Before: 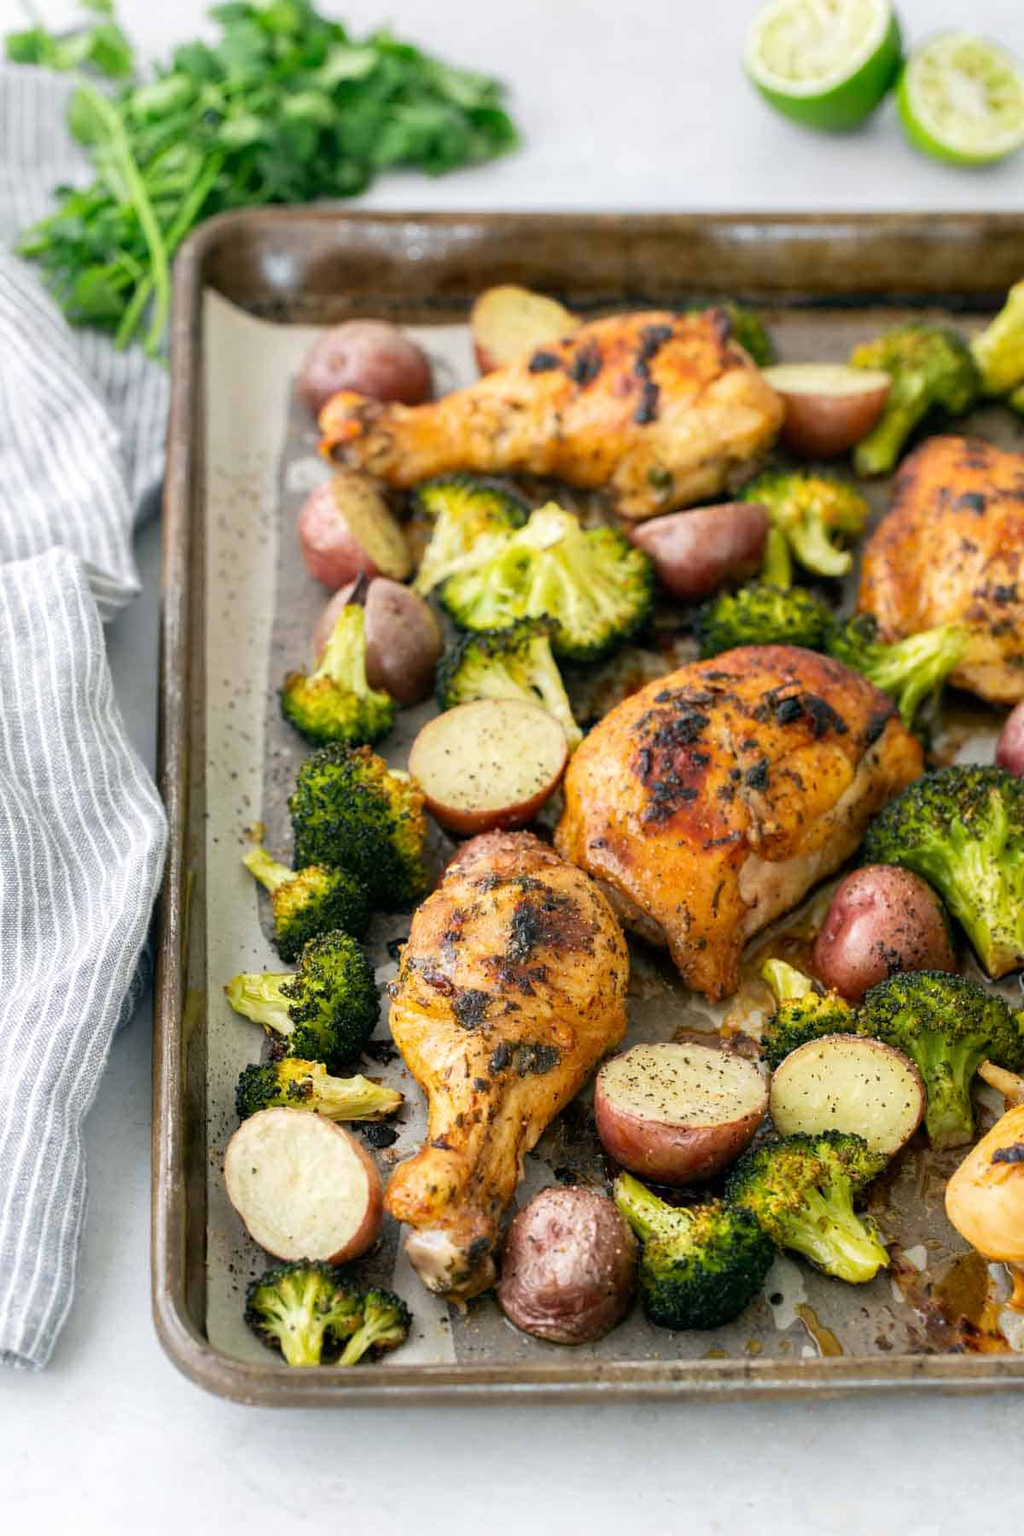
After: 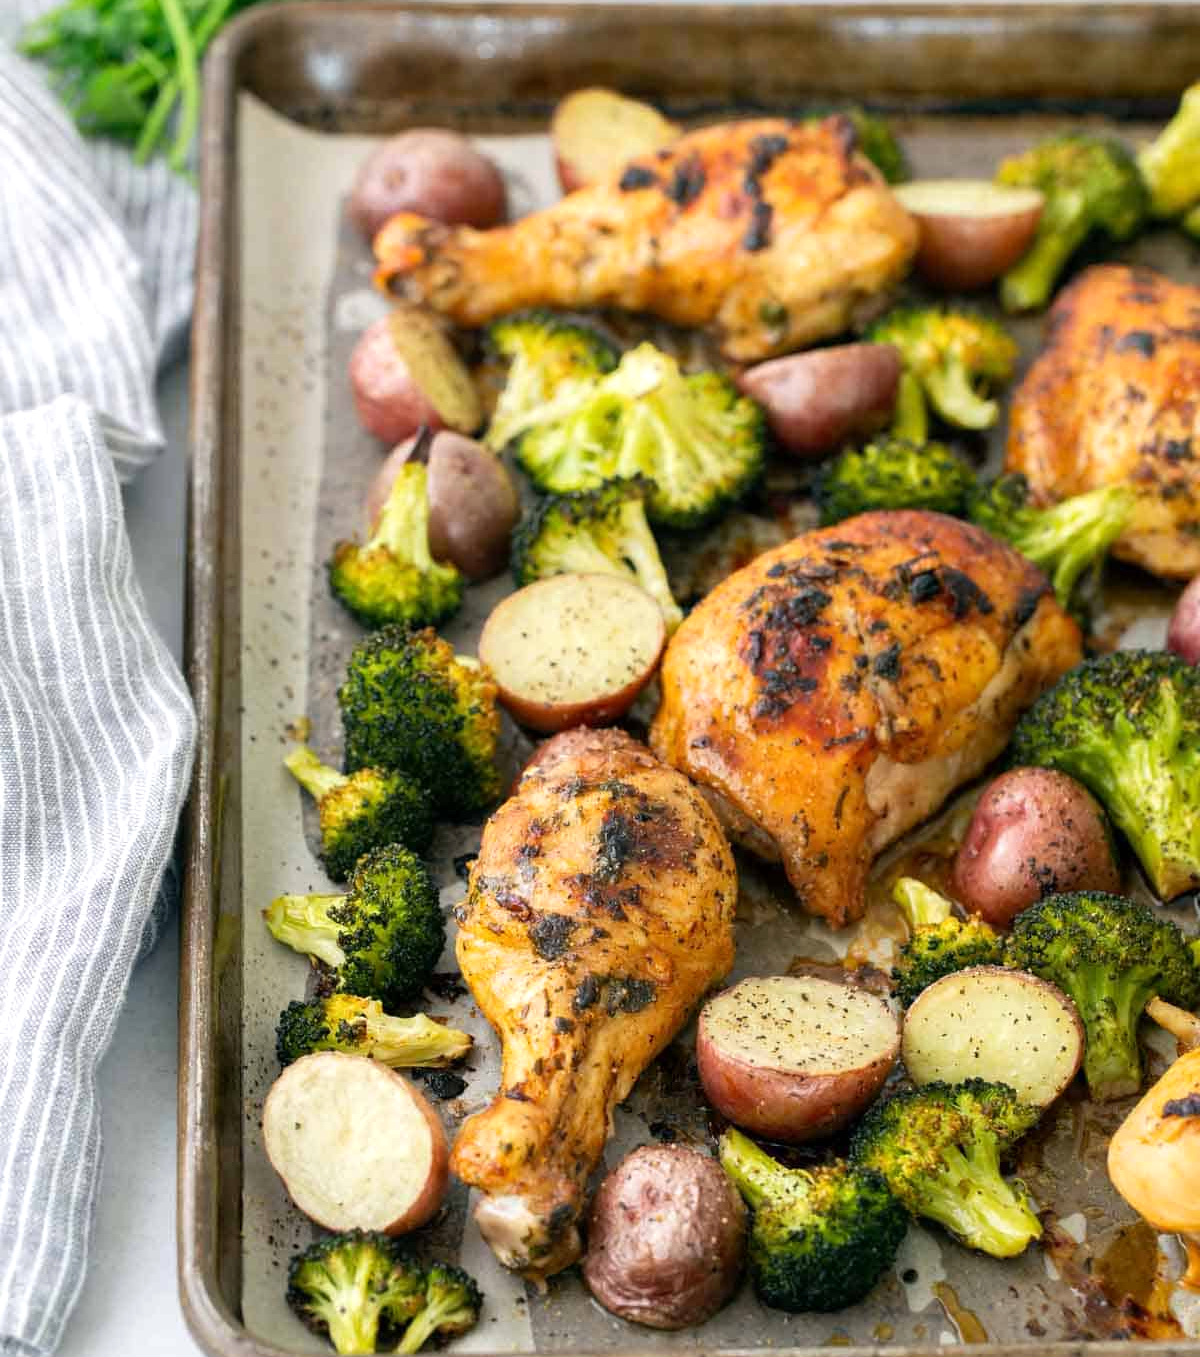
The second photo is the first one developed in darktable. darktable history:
exposure: exposure 0.123 EV, compensate exposure bias true, compensate highlight preservation false
crop: top 13.719%, bottom 10.837%
